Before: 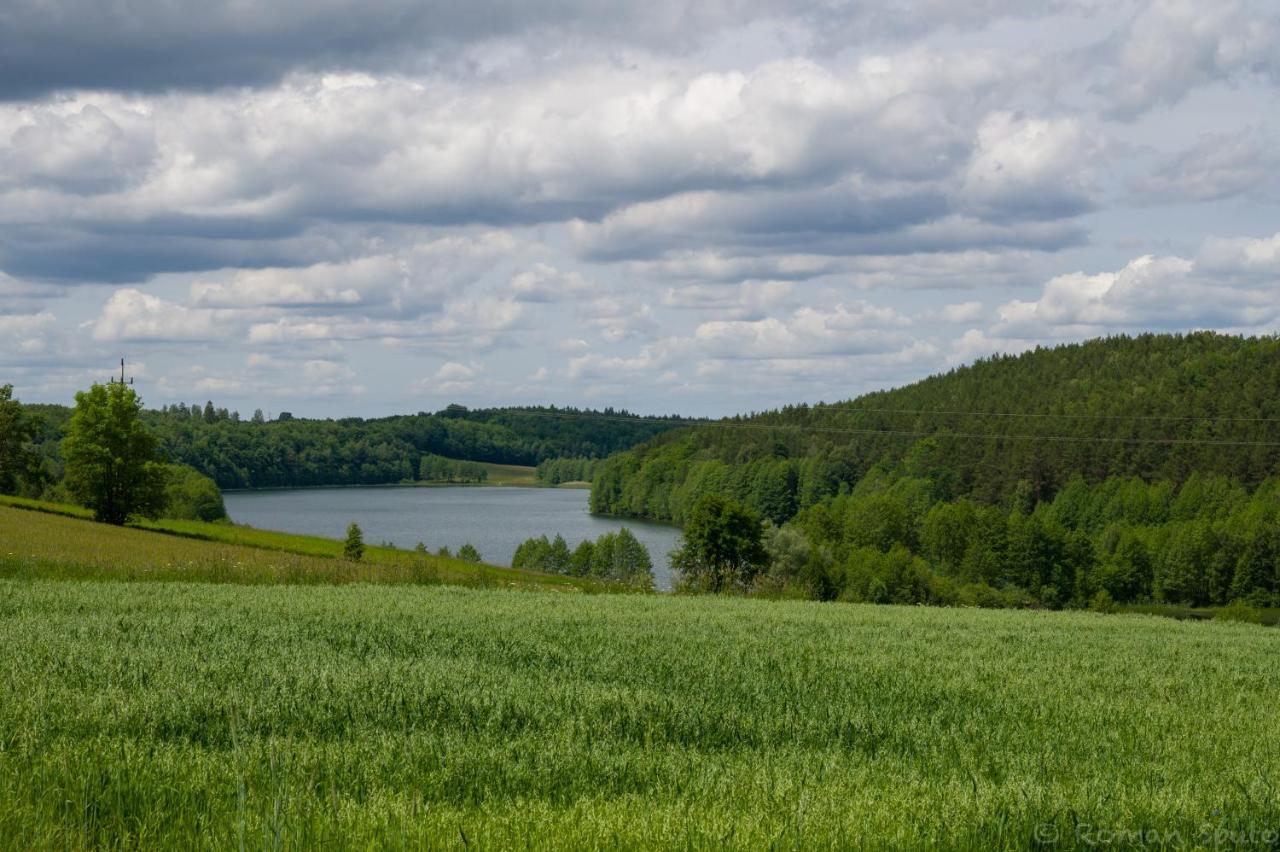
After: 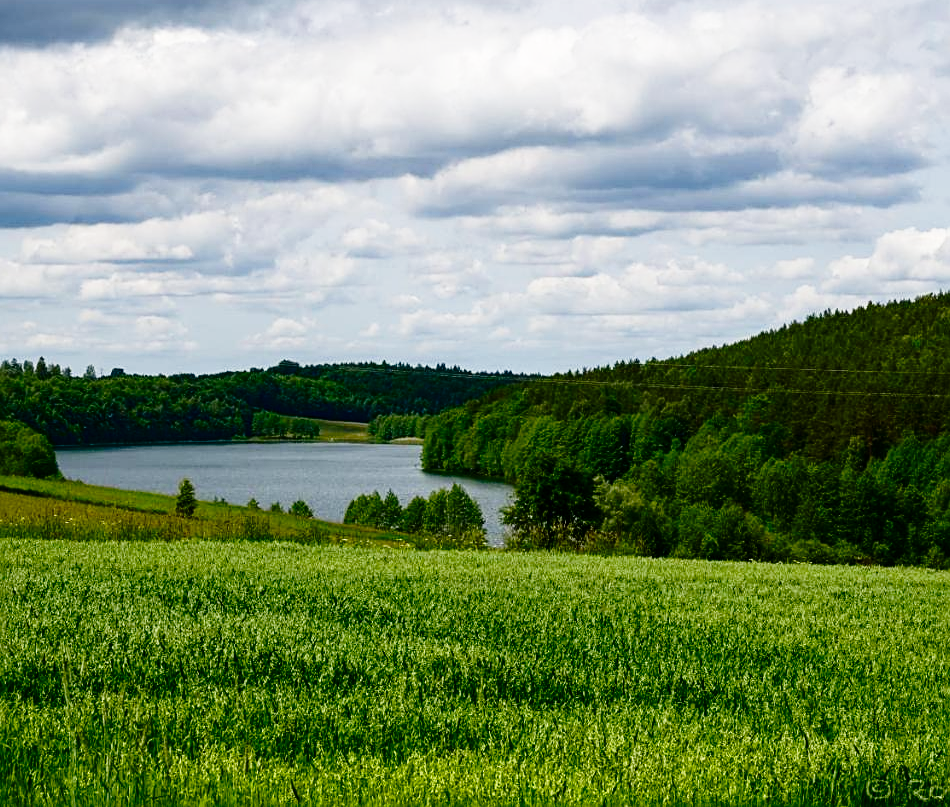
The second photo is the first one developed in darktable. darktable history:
crop and rotate: left 13.15%, top 5.251%, right 12.609%
base curve: curves: ch0 [(0, 0) (0.036, 0.037) (0.121, 0.228) (0.46, 0.76) (0.859, 0.983) (1, 1)], preserve colors none
contrast brightness saturation: contrast 0.1, brightness -0.26, saturation 0.14
sharpen: on, module defaults
